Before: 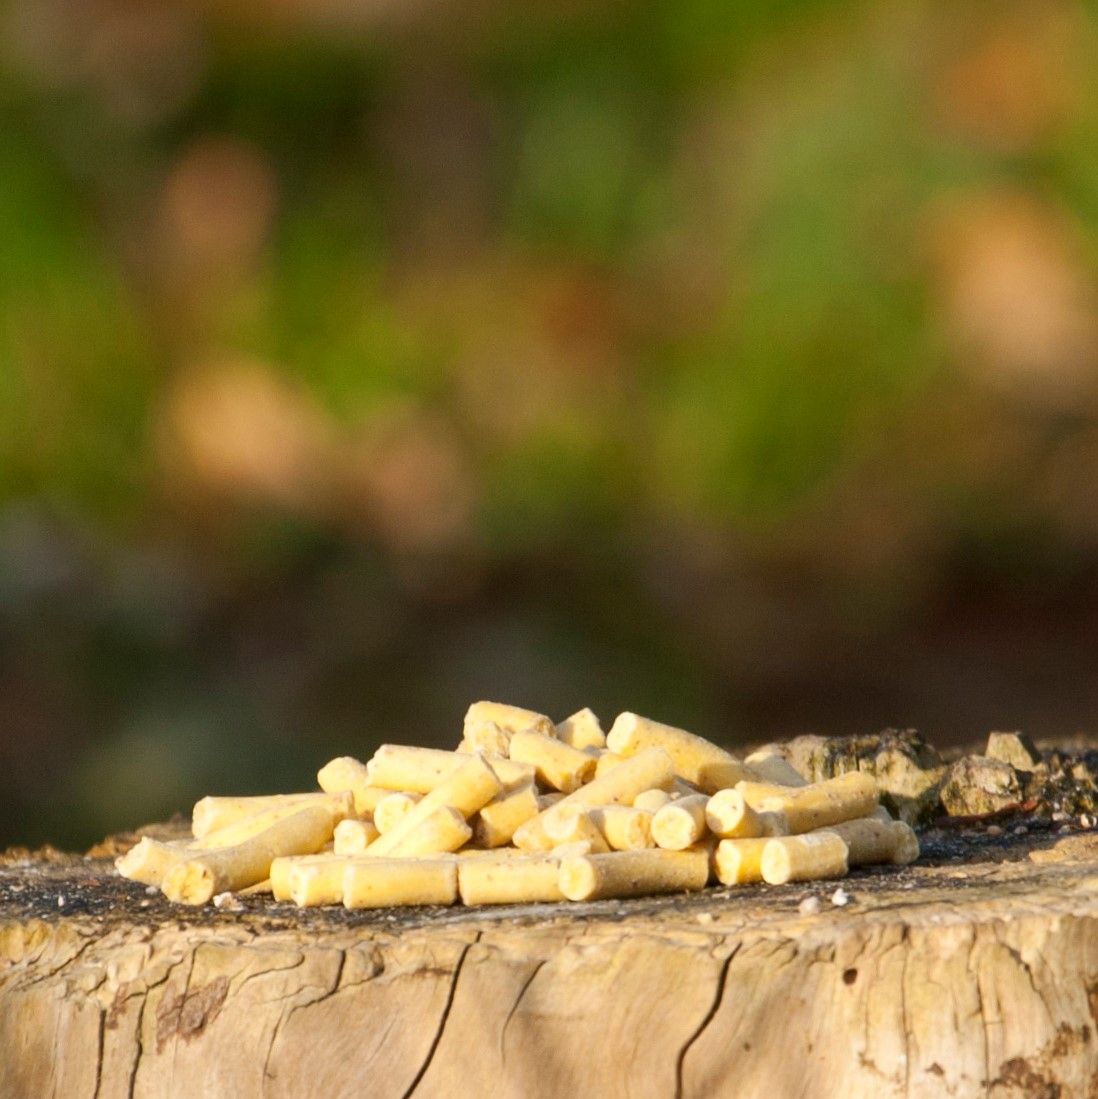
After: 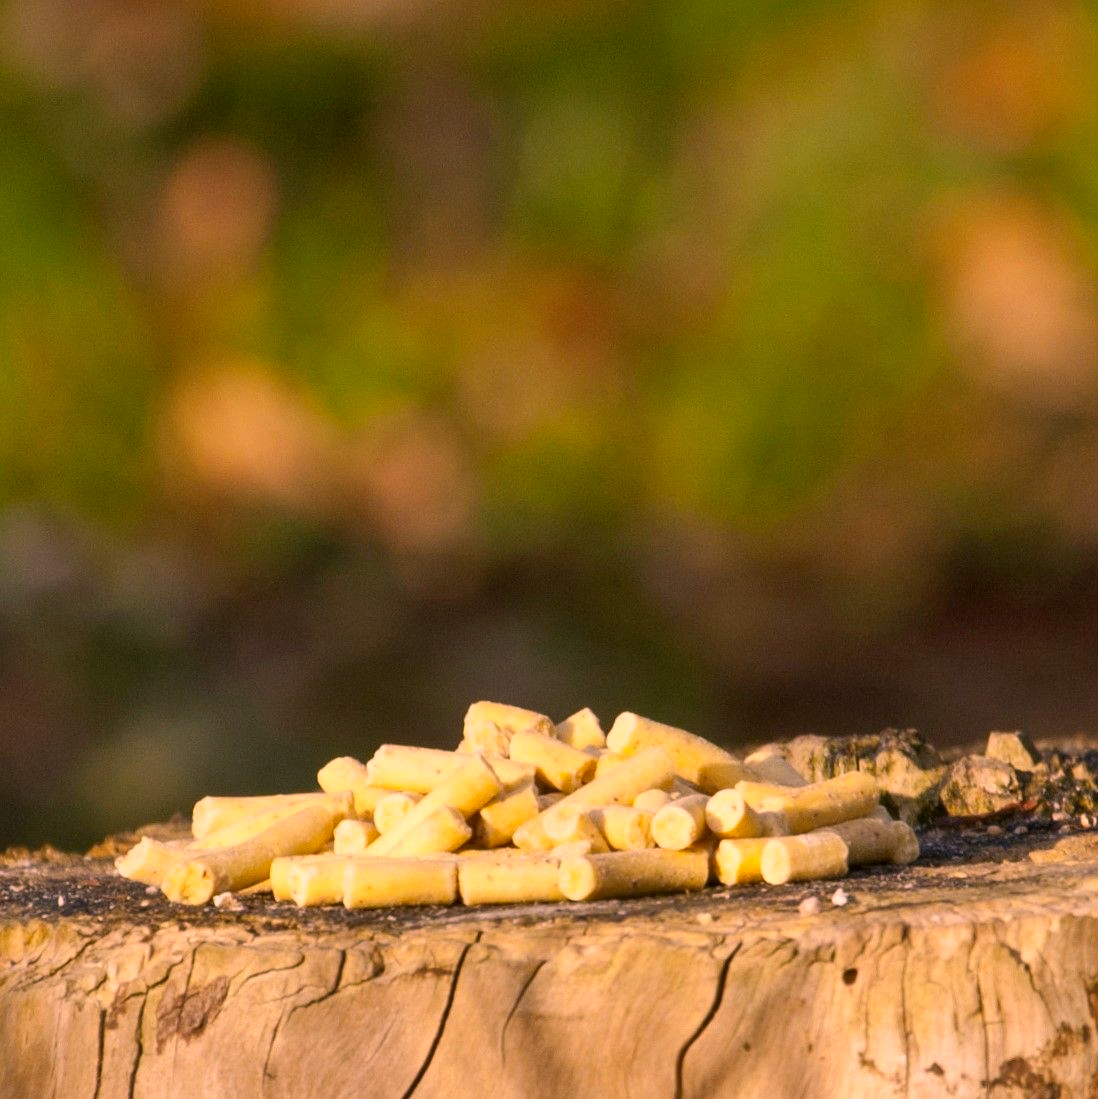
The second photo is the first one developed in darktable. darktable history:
color correction: highlights a* 21.88, highlights b* 22.25
shadows and highlights: soften with gaussian
white balance: red 0.954, blue 1.079
